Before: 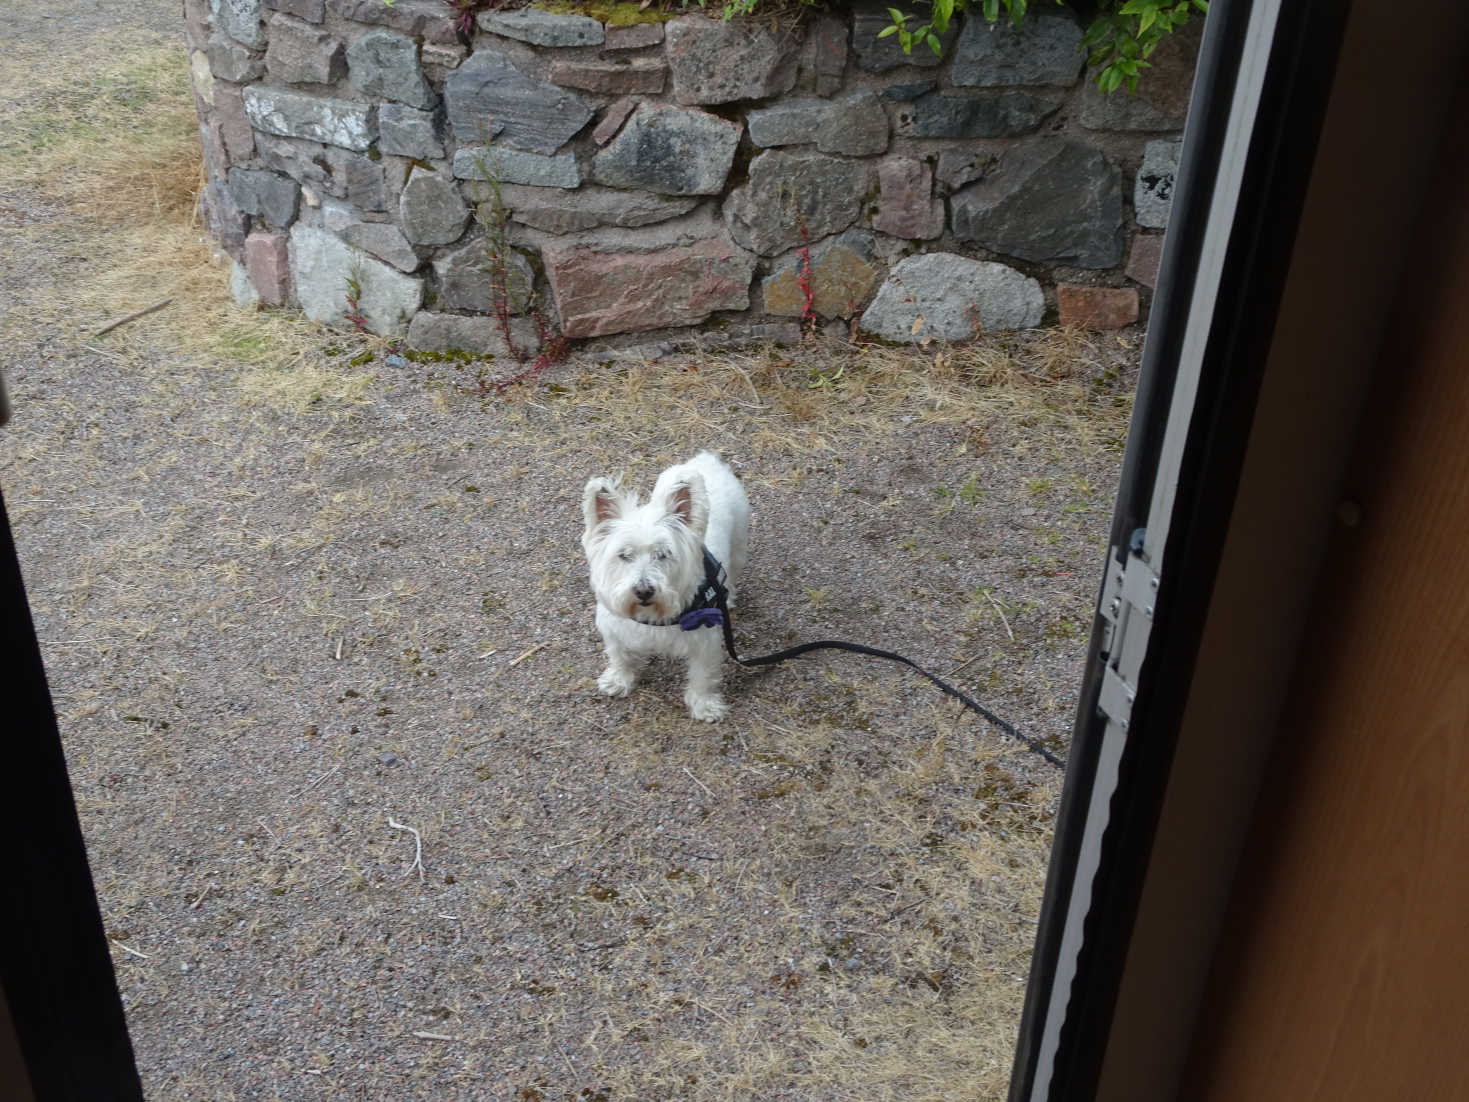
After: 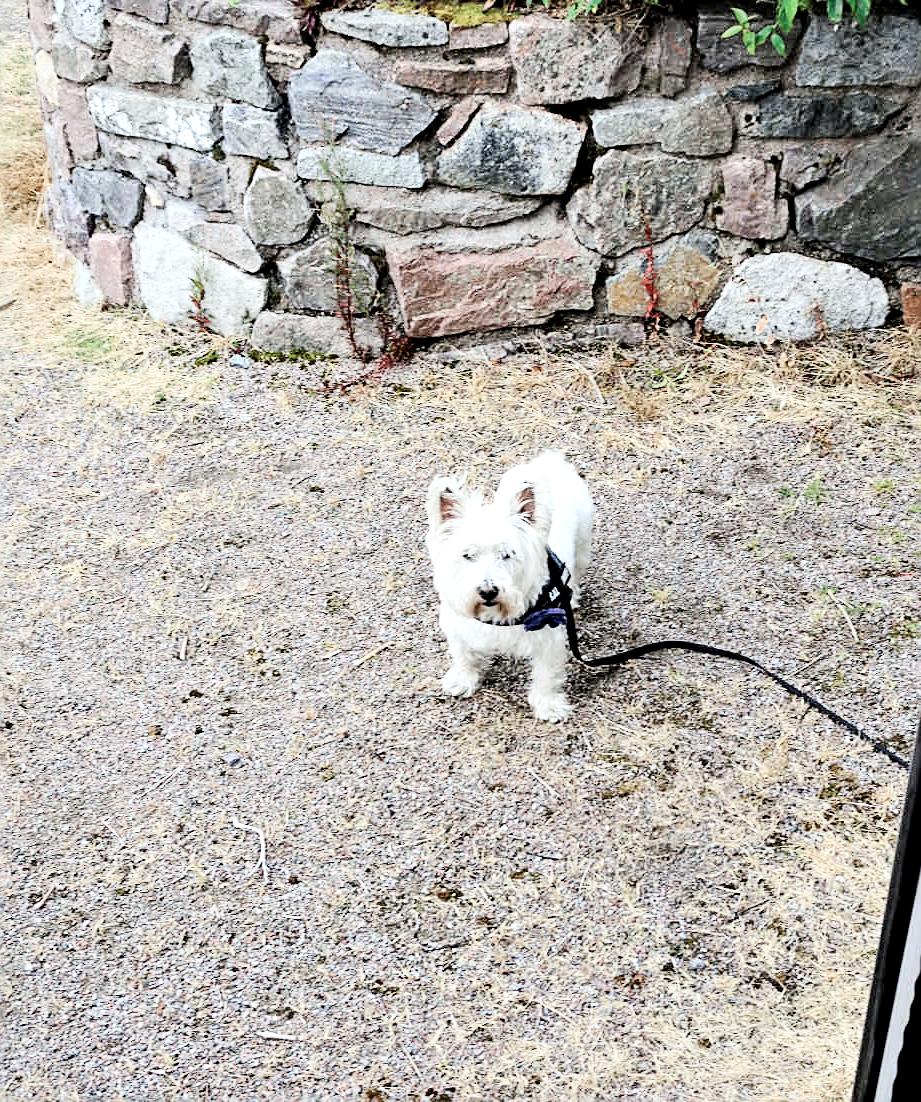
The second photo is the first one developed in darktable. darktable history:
sharpen: on, module defaults
contrast brightness saturation: contrast 0.2, brightness 0.144, saturation 0.137
contrast equalizer: y [[0.6 ×6], [0.55 ×6], [0 ×6], [0 ×6], [0 ×6]]
crop: left 10.669%, right 26.499%
color zones: curves: ch0 [(0, 0.5) (0.125, 0.4) (0.25, 0.5) (0.375, 0.4) (0.5, 0.4) (0.625, 0.6) (0.75, 0.6) (0.875, 0.5)]; ch1 [(0, 0.35) (0.125, 0.45) (0.25, 0.35) (0.375, 0.35) (0.5, 0.35) (0.625, 0.35) (0.75, 0.45) (0.875, 0.35)]; ch2 [(0, 0.6) (0.125, 0.5) (0.25, 0.5) (0.375, 0.6) (0.5, 0.6) (0.625, 0.5) (0.75, 0.5) (0.875, 0.5)]
exposure: black level correction 0, exposure 1.199 EV, compensate highlight preservation false
local contrast: highlights 105%, shadows 101%, detail 120%, midtone range 0.2
filmic rgb: black relative exposure -7.65 EV, white relative exposure 4.56 EV, threshold 2.98 EV, hardness 3.61, enable highlight reconstruction true
